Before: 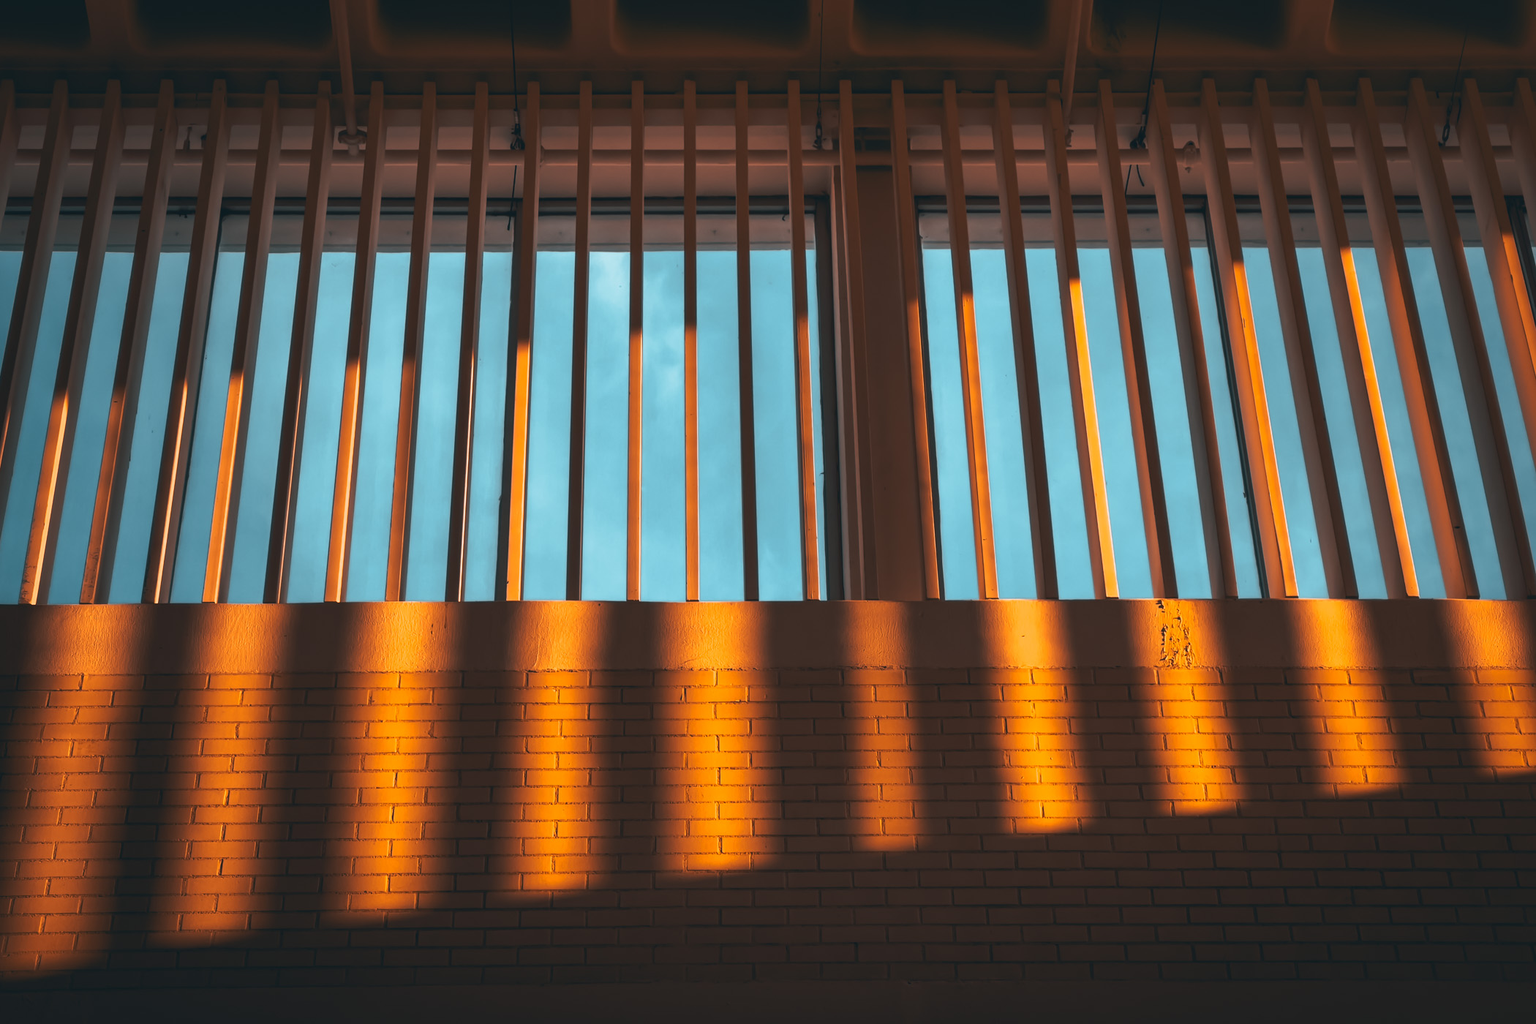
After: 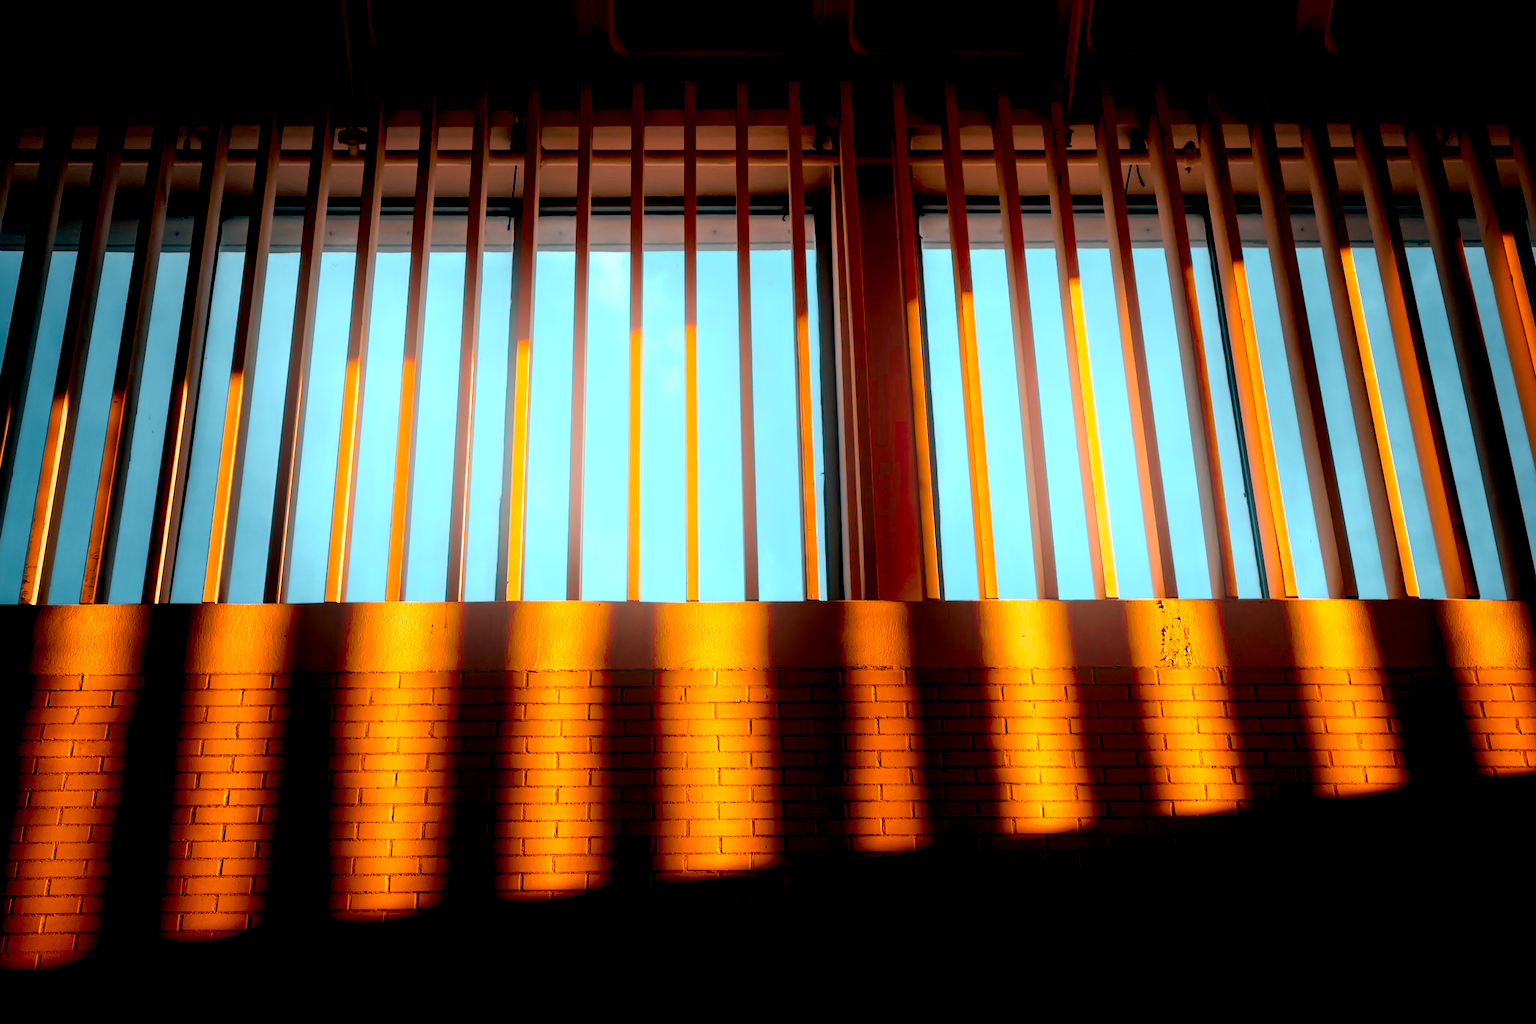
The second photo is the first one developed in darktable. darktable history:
bloom: on, module defaults
exposure: black level correction 0.04, exposure 0.5 EV, compensate highlight preservation false
